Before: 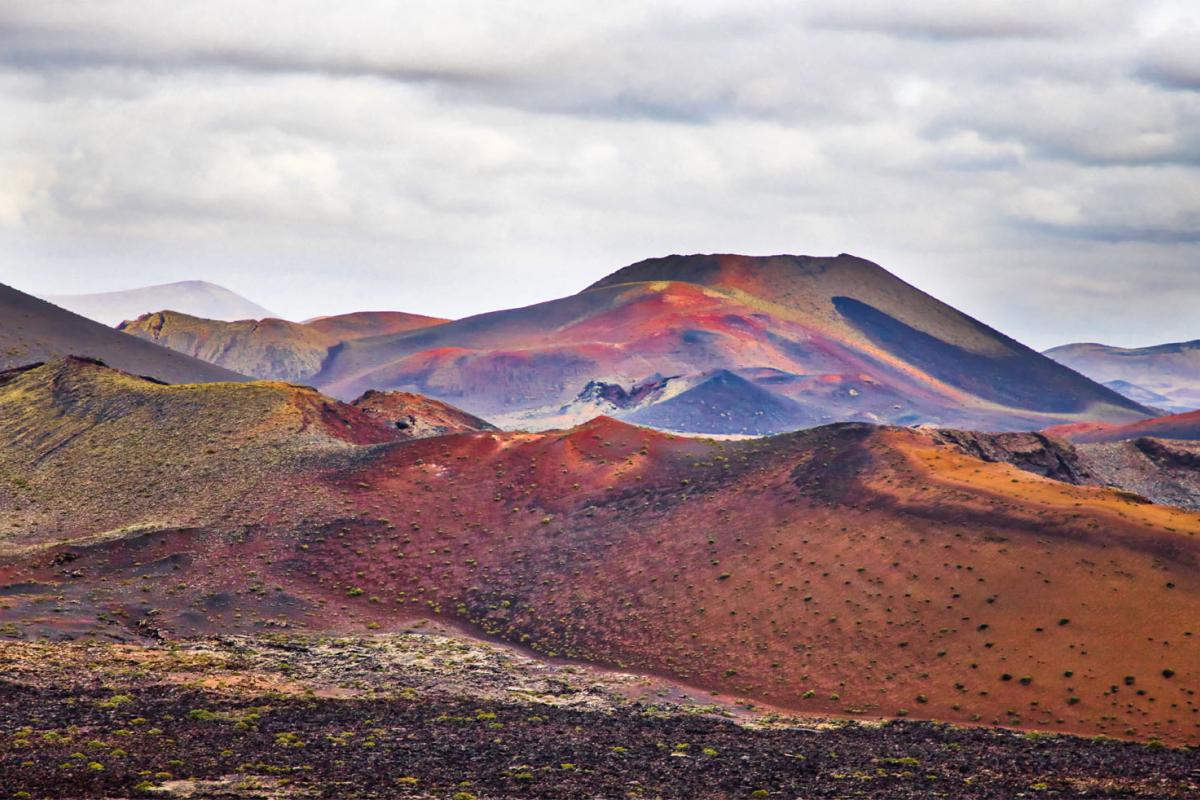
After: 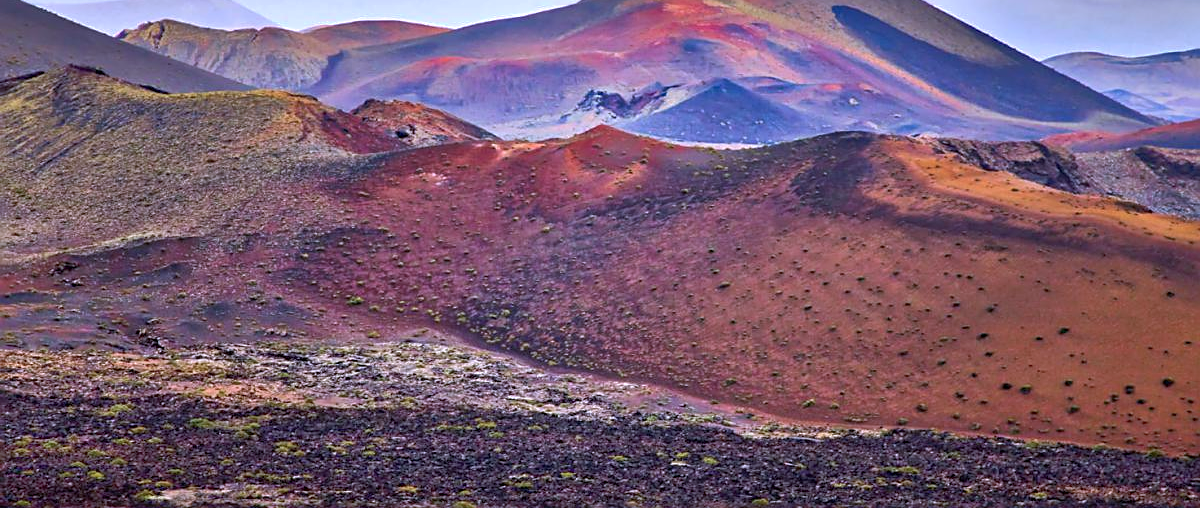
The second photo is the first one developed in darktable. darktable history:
shadows and highlights: on, module defaults
crop and rotate: top 36.435%
color calibration: illuminant as shot in camera, x 0.379, y 0.396, temperature 4138.76 K
sharpen: on, module defaults
